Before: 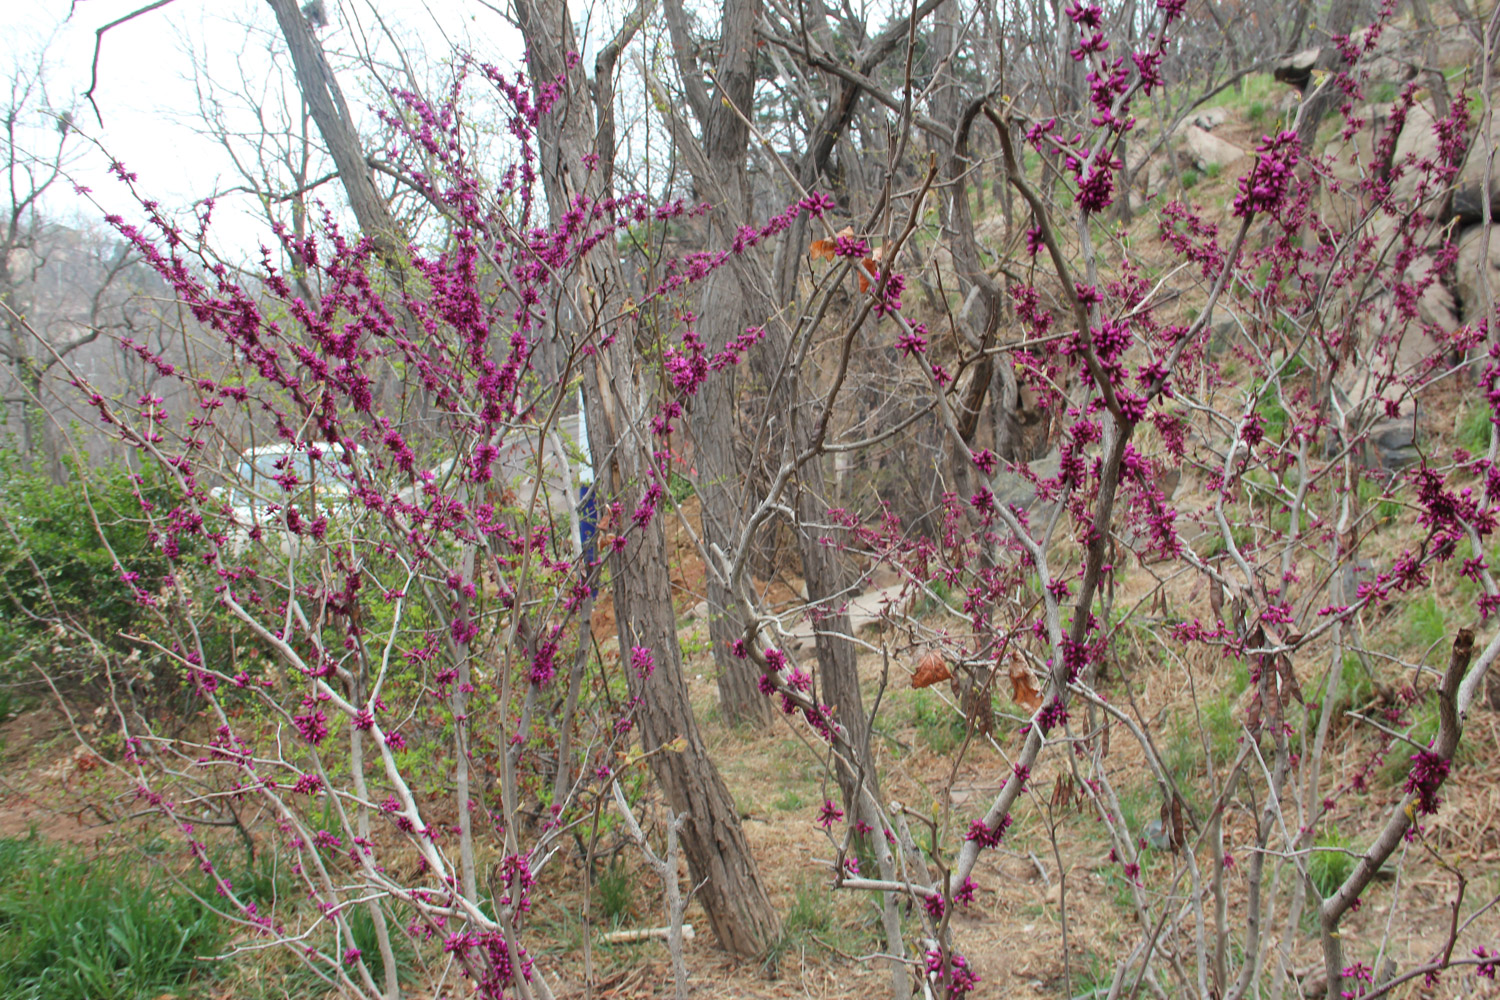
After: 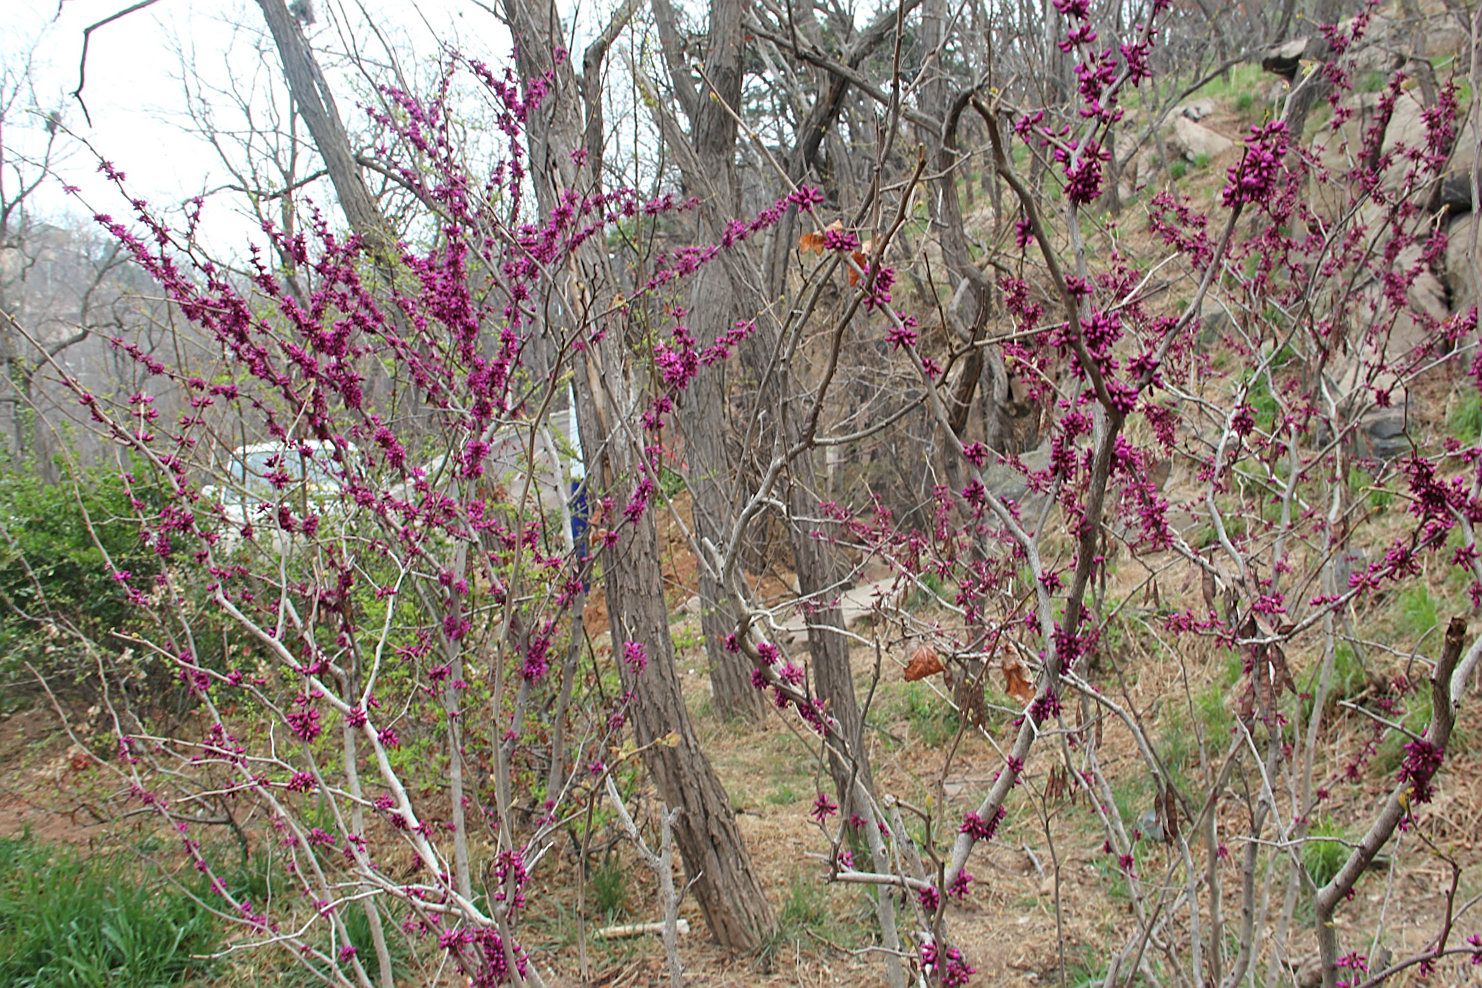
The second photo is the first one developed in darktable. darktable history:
sharpen: on, module defaults
rotate and perspective: rotation -0.45°, automatic cropping original format, crop left 0.008, crop right 0.992, crop top 0.012, crop bottom 0.988
